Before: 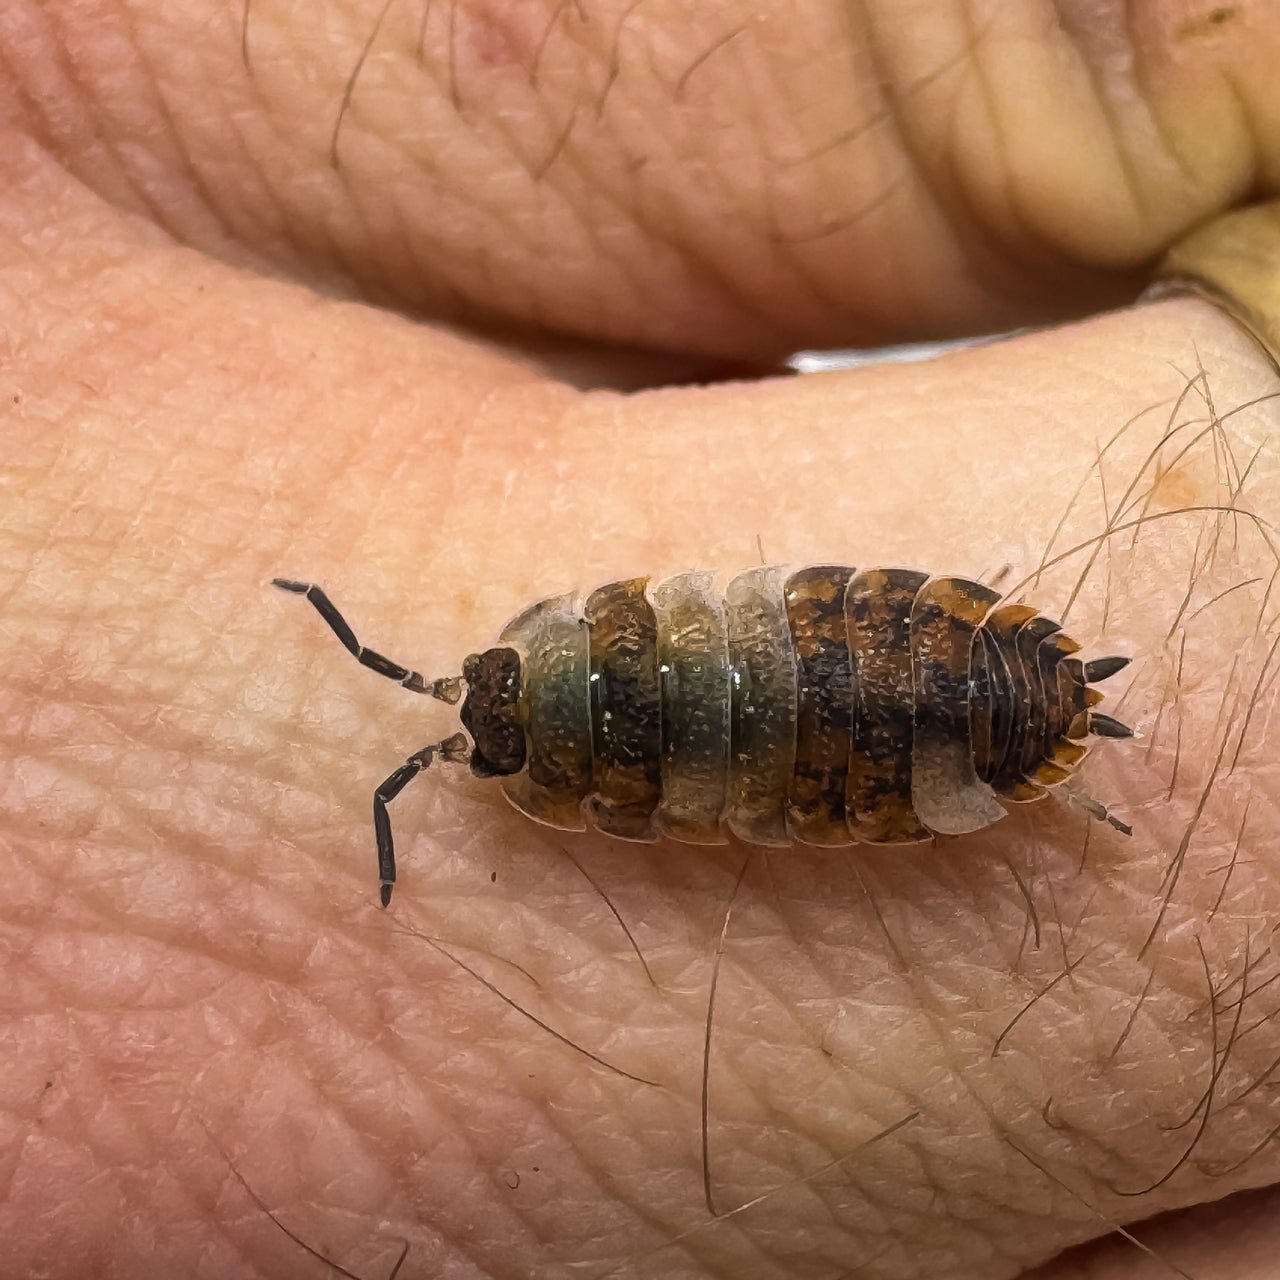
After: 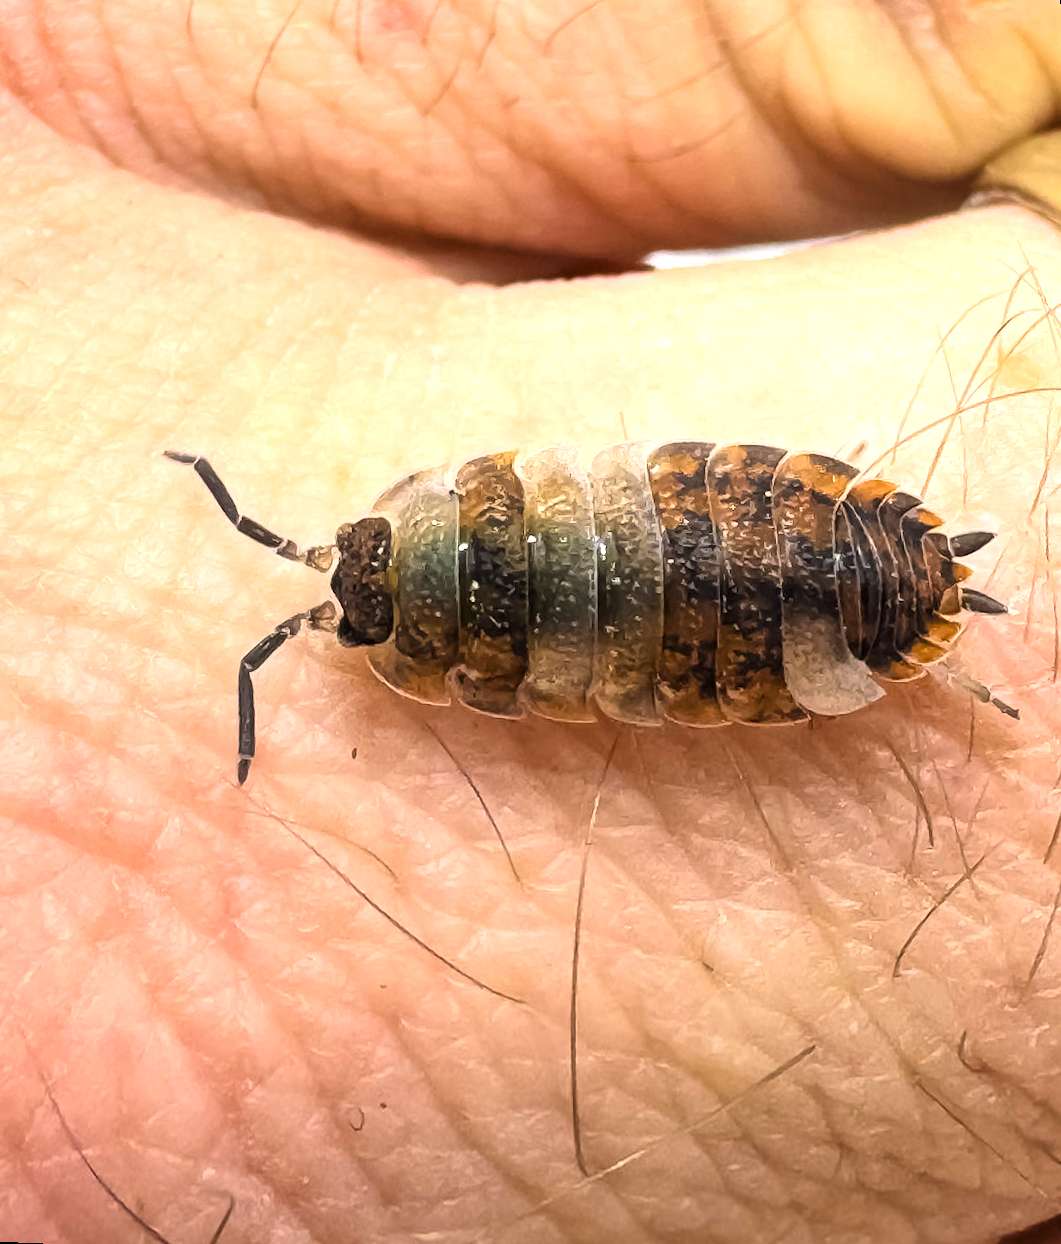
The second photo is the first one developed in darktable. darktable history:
rotate and perspective: rotation 0.72°, lens shift (vertical) -0.352, lens shift (horizontal) -0.051, crop left 0.152, crop right 0.859, crop top 0.019, crop bottom 0.964
exposure: black level correction 0, exposure 0.9 EV, compensate highlight preservation false
tone curve: curves: ch0 [(0, 0) (0.004, 0.001) (0.133, 0.112) (0.325, 0.362) (0.832, 0.893) (1, 1)], color space Lab, linked channels, preserve colors none
